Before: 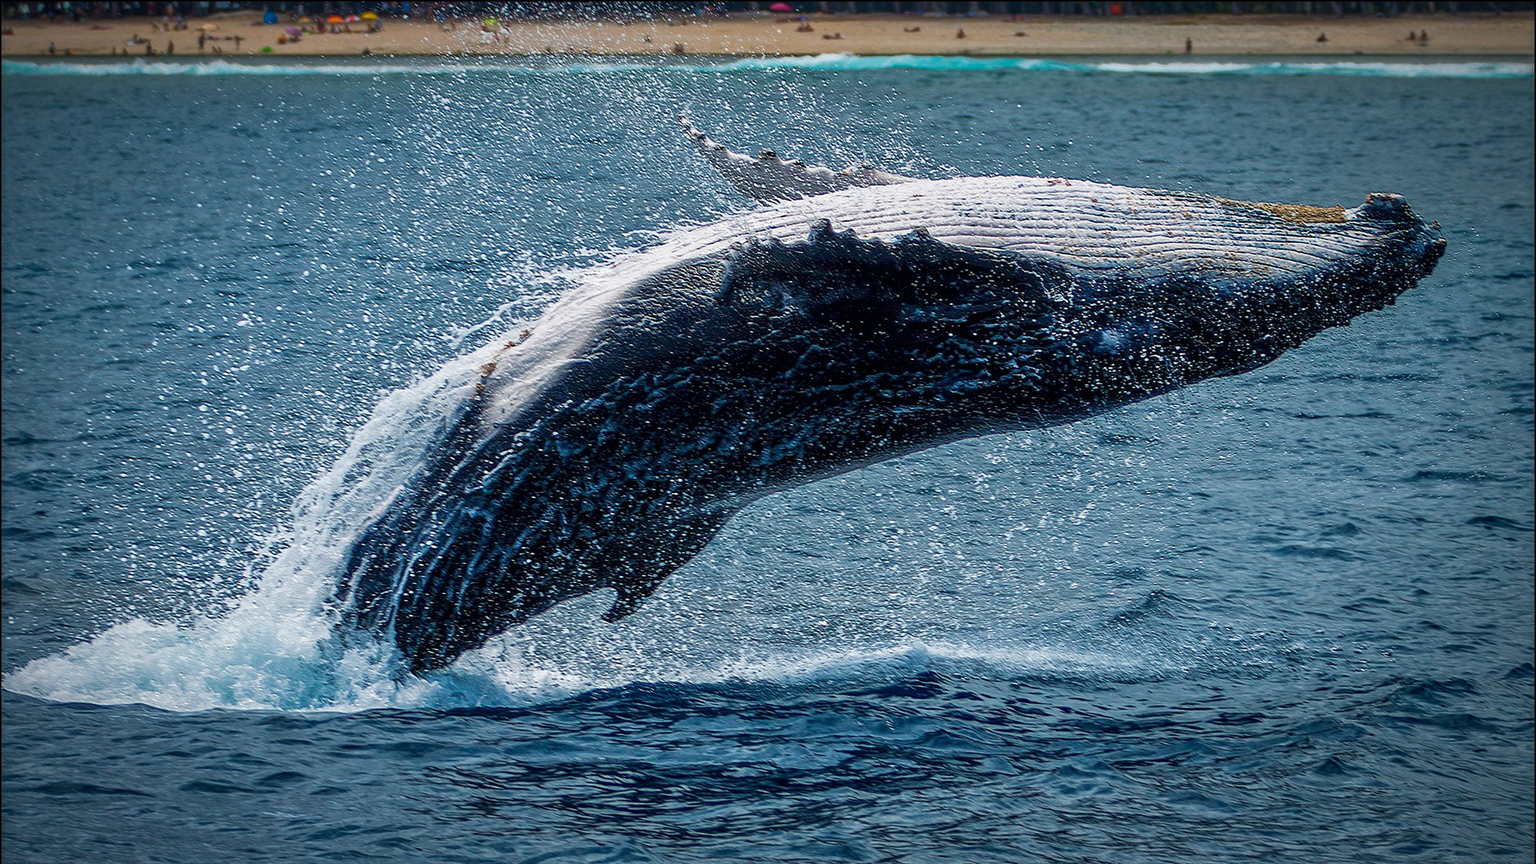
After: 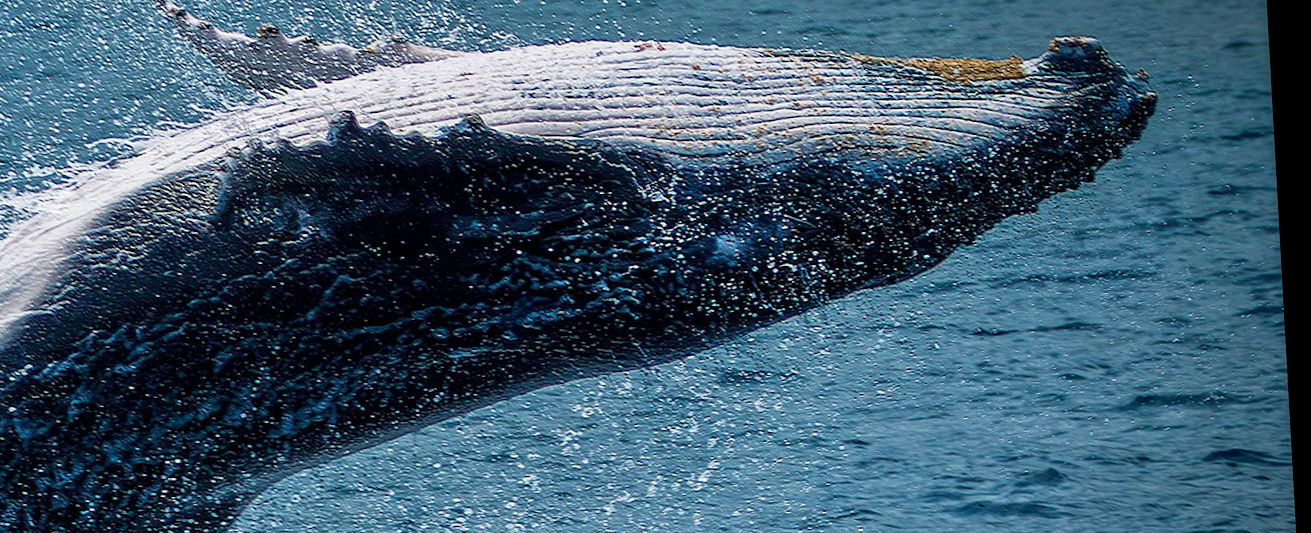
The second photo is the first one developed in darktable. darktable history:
rotate and perspective: rotation -3.18°, automatic cropping off
velvia: on, module defaults
crop: left 36.005%, top 18.293%, right 0.31%, bottom 38.444%
